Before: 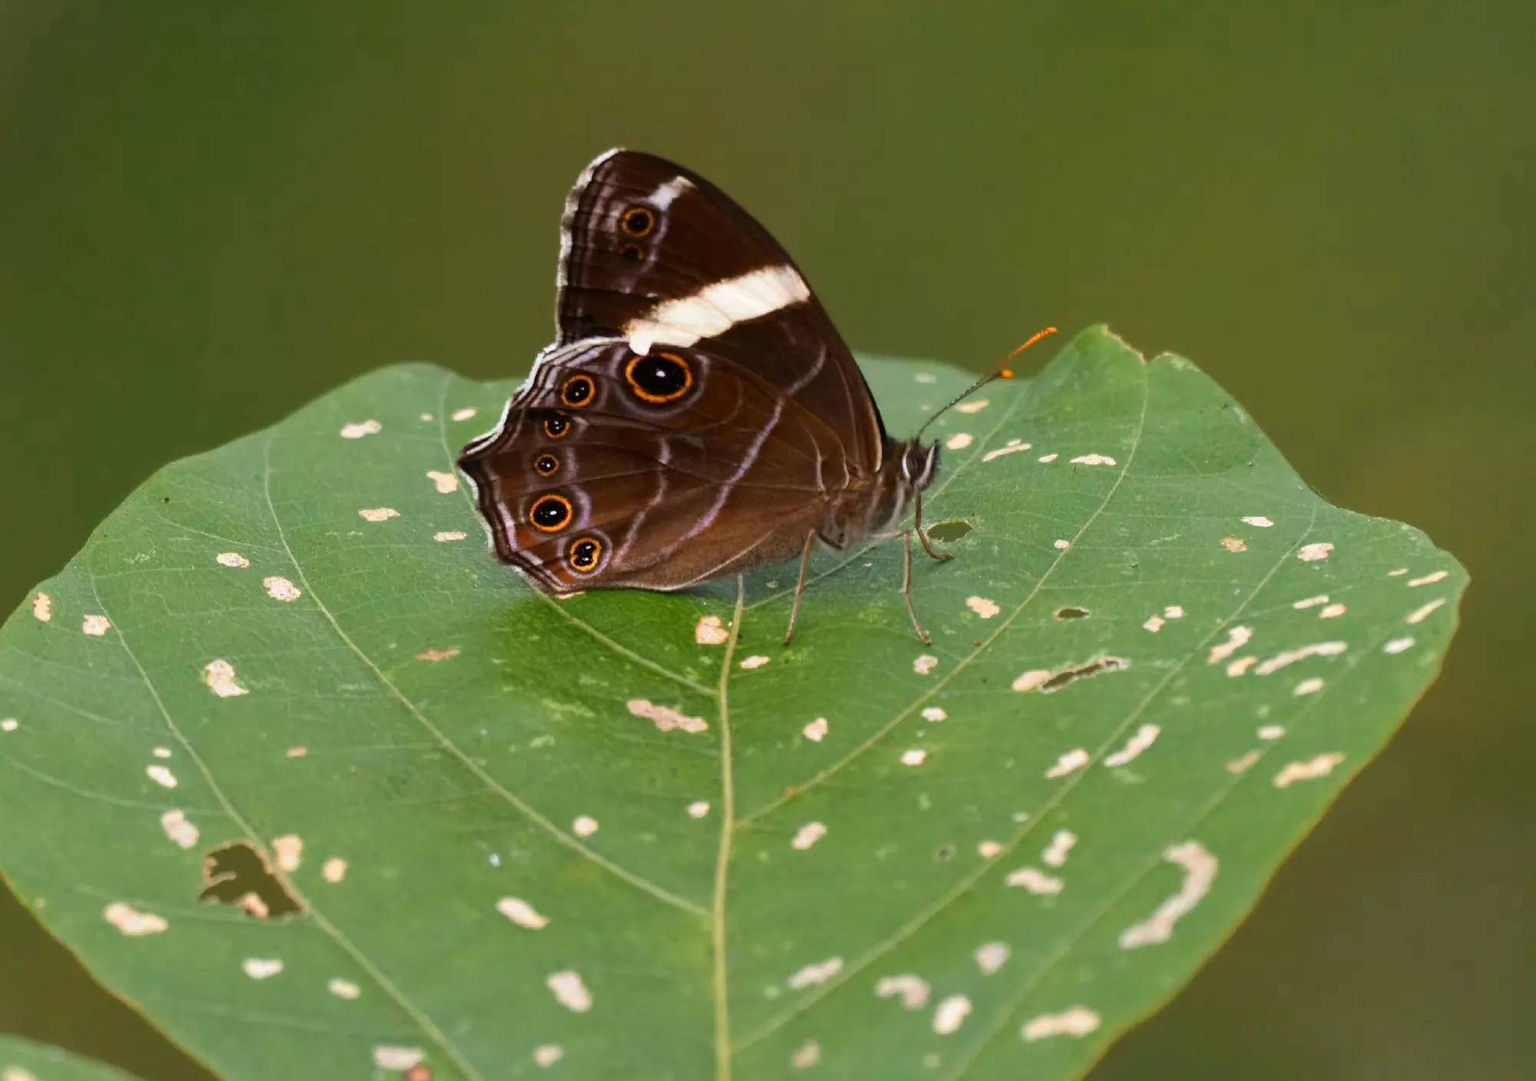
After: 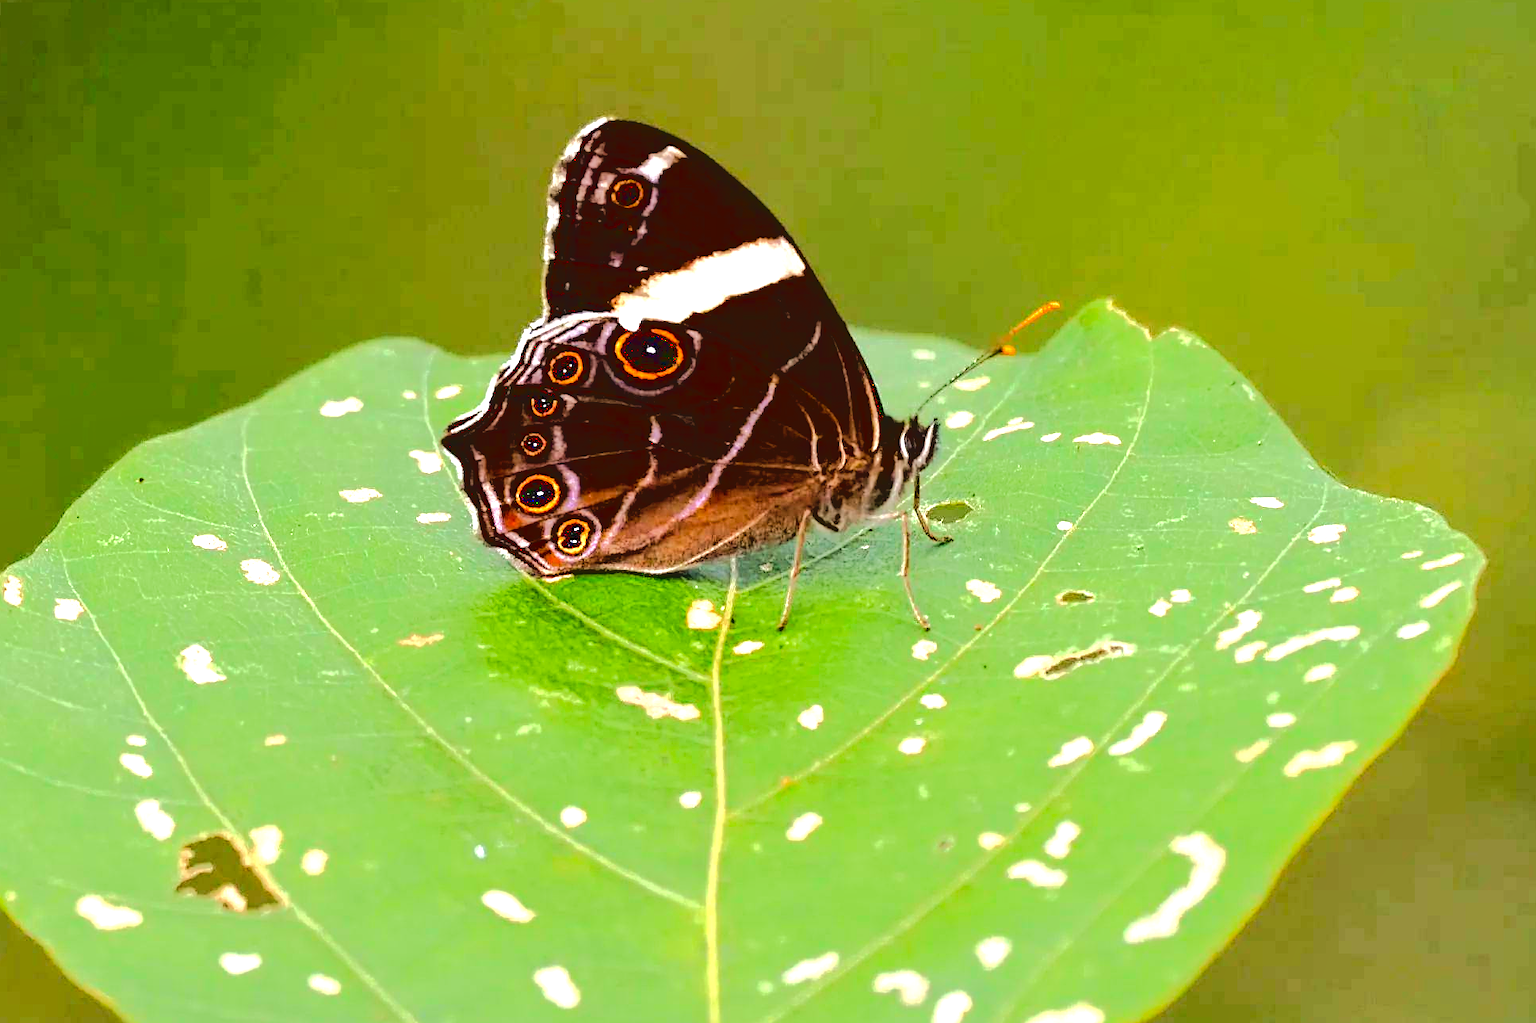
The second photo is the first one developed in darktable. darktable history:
contrast brightness saturation: saturation 0.18
tone equalizer: -8 EV -1.84 EV, -7 EV -1.16 EV, -6 EV -1.62 EV, smoothing diameter 25%, edges refinement/feathering 10, preserve details guided filter
exposure: exposure 1.089 EV, compensate highlight preservation false
base curve: curves: ch0 [(0.065, 0.026) (0.236, 0.358) (0.53, 0.546) (0.777, 0.841) (0.924, 0.992)], preserve colors average RGB
crop: left 1.964%, top 3.251%, right 1.122%, bottom 4.933%
tone curve: curves: ch0 [(0, 0) (0.003, 0.001) (0.011, 0.004) (0.025, 0.011) (0.044, 0.021) (0.069, 0.028) (0.1, 0.036) (0.136, 0.051) (0.177, 0.085) (0.224, 0.127) (0.277, 0.193) (0.335, 0.266) (0.399, 0.338) (0.468, 0.419) (0.543, 0.504) (0.623, 0.593) (0.709, 0.689) (0.801, 0.784) (0.898, 0.888) (1, 1)], preserve colors none
sharpen: on, module defaults
